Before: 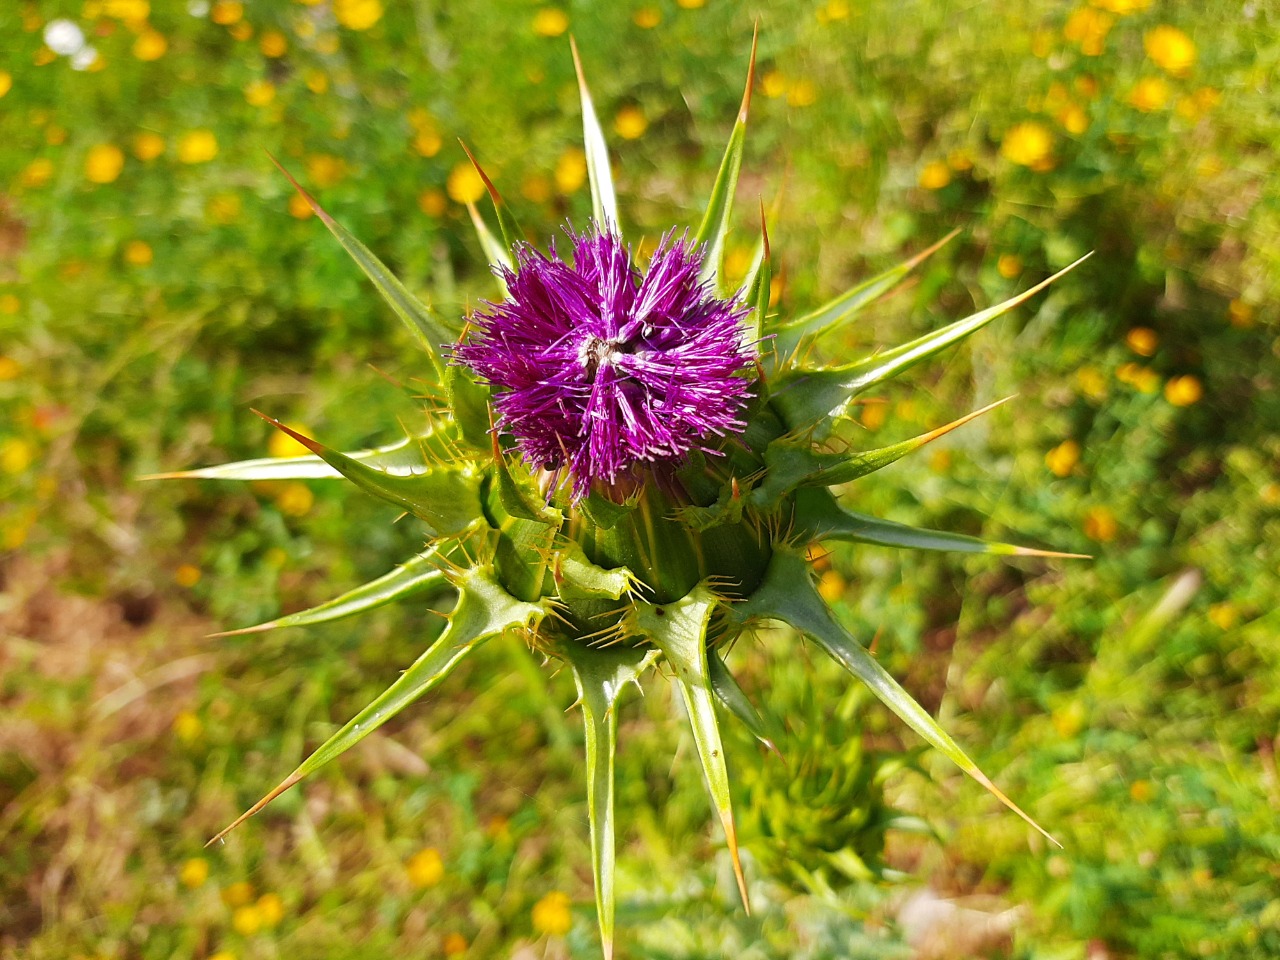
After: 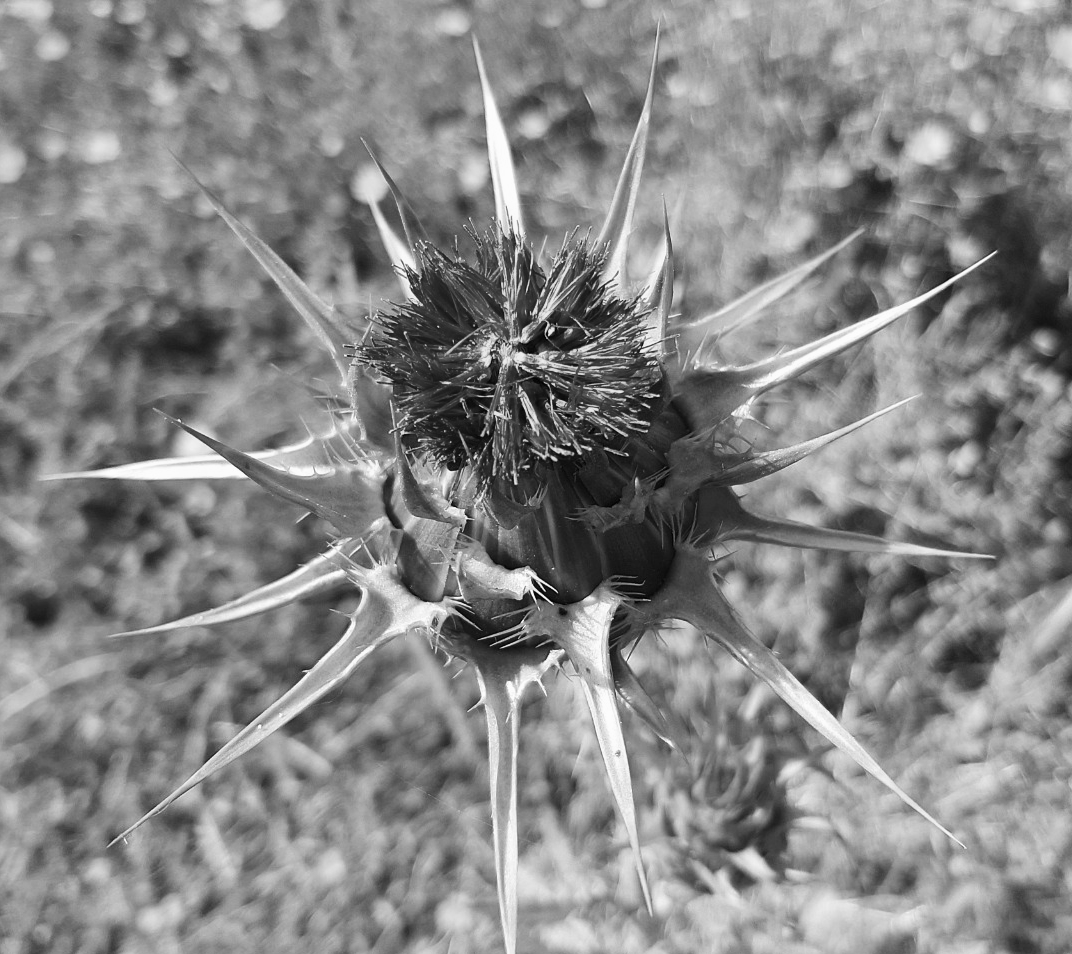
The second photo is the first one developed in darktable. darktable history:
crop: left 7.598%, right 7.873%
white balance: red 0.986, blue 1.01
contrast brightness saturation: contrast 0.15, brightness -0.01, saturation 0.1
monochrome: a -6.99, b 35.61, size 1.4
